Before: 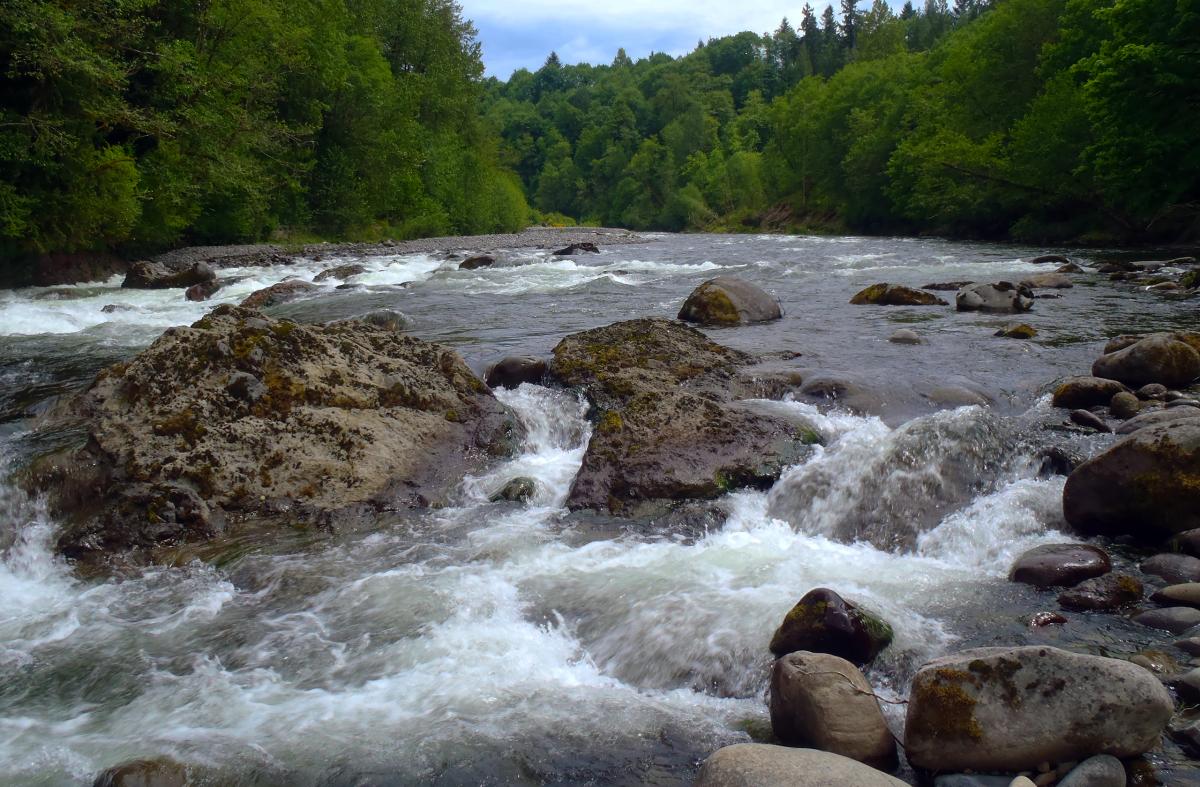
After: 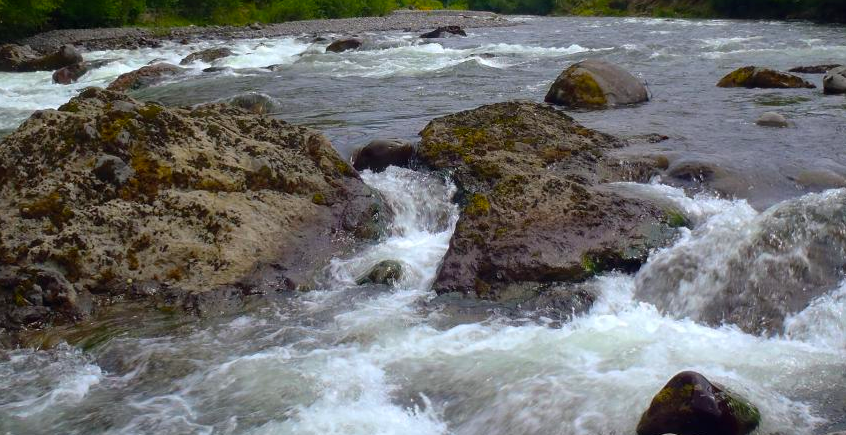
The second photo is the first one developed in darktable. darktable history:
color balance: output saturation 120%
crop: left 11.123%, top 27.61%, right 18.3%, bottom 17.034%
tone equalizer: on, module defaults
